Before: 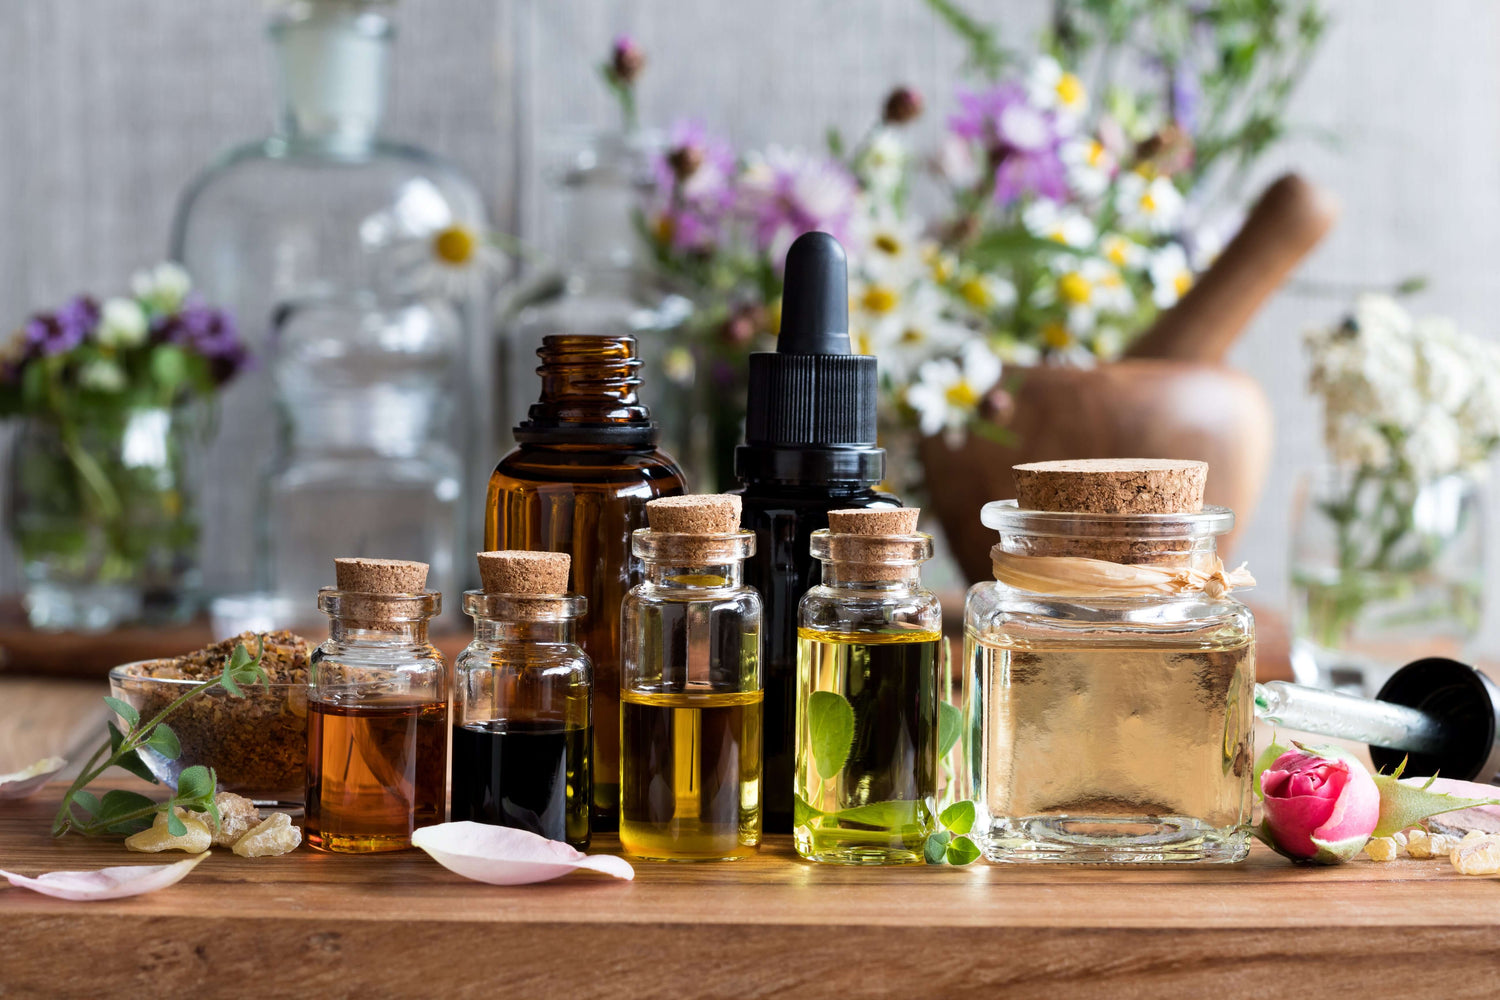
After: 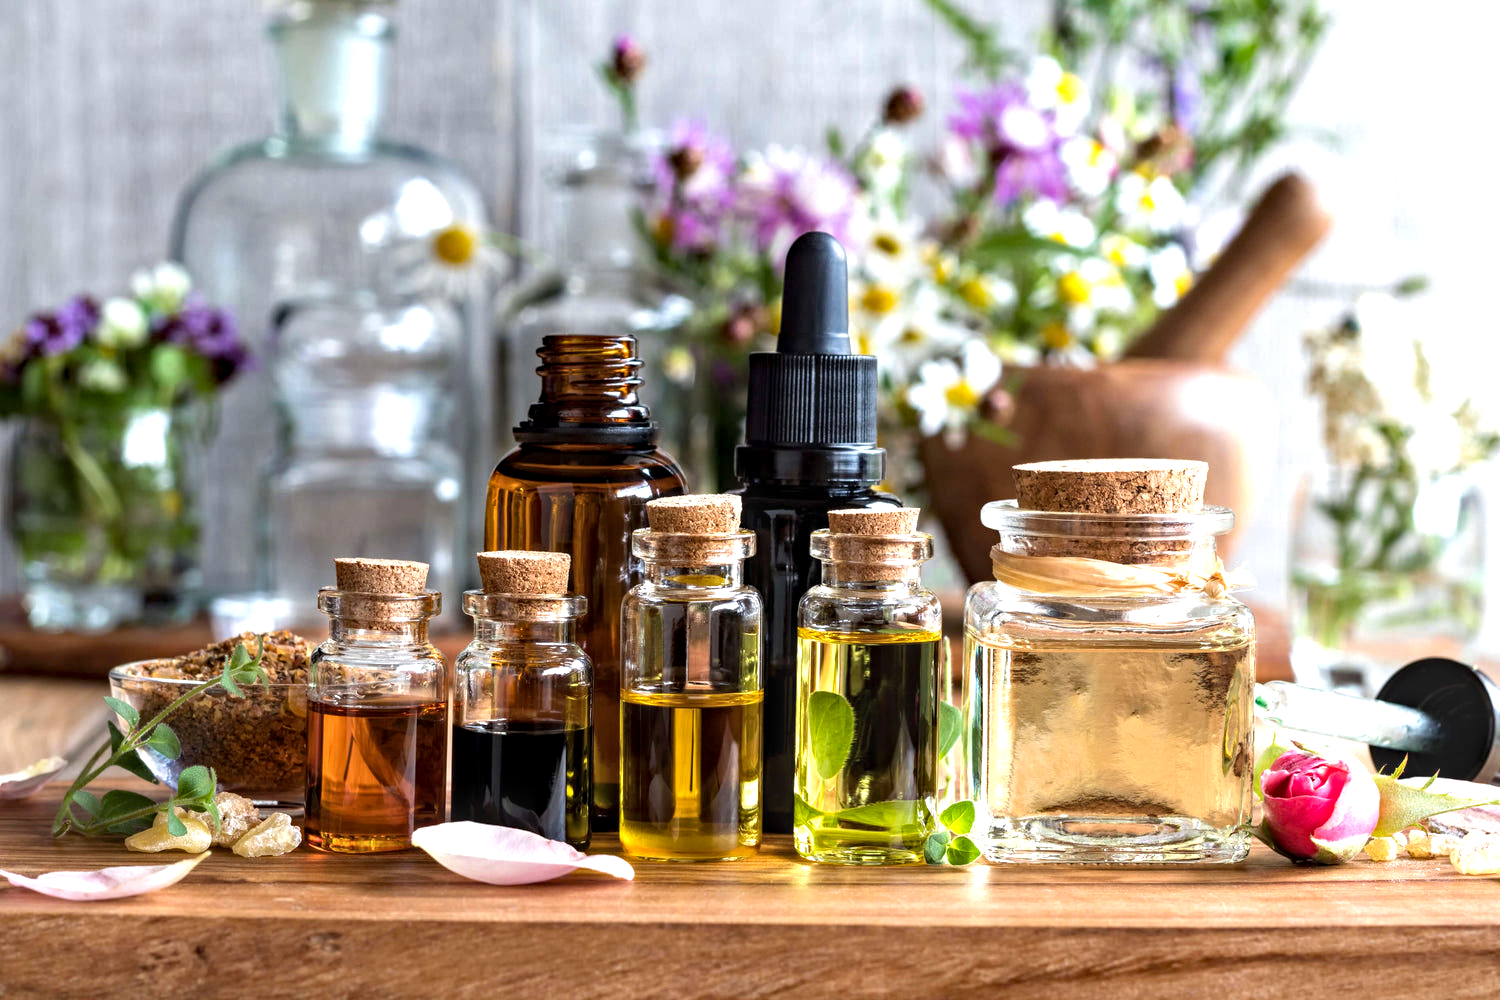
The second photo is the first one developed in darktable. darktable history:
exposure: black level correction 0, exposure 0.679 EV, compensate highlight preservation false
haze removal: compatibility mode true, adaptive false
local contrast: detail 130%
